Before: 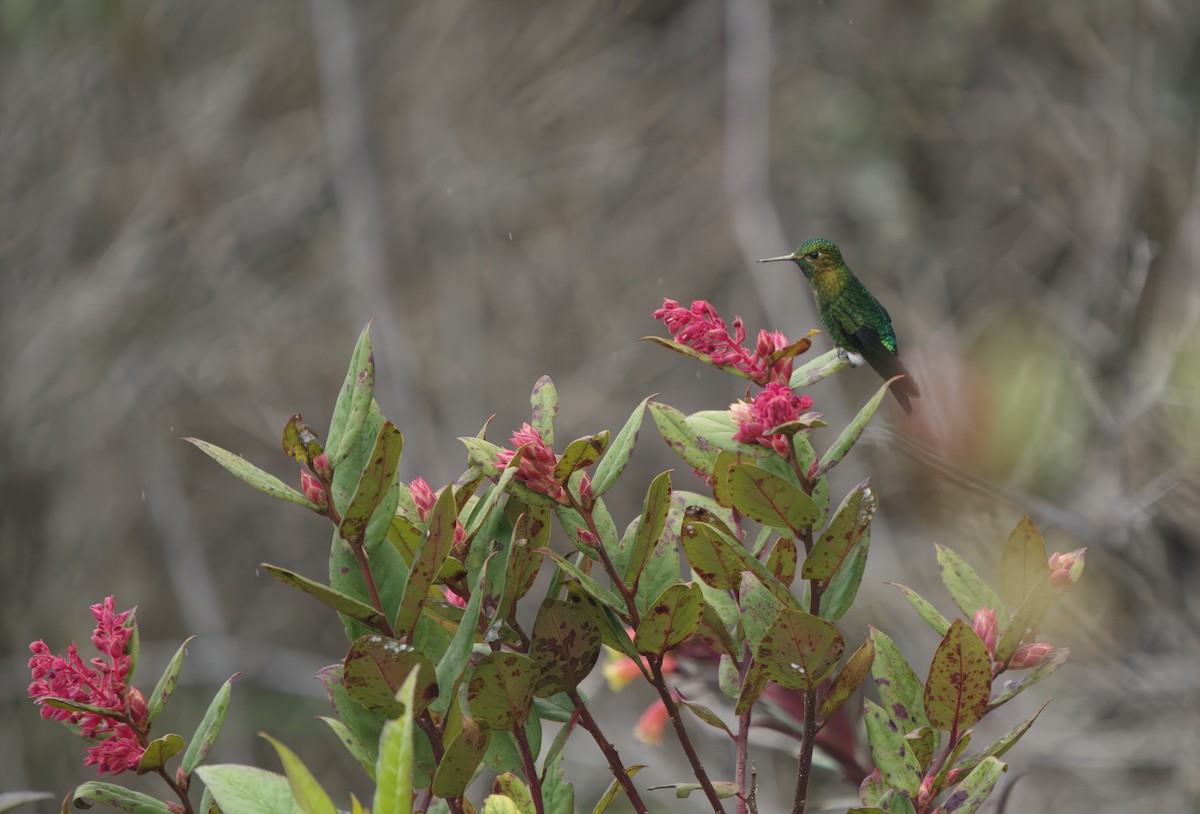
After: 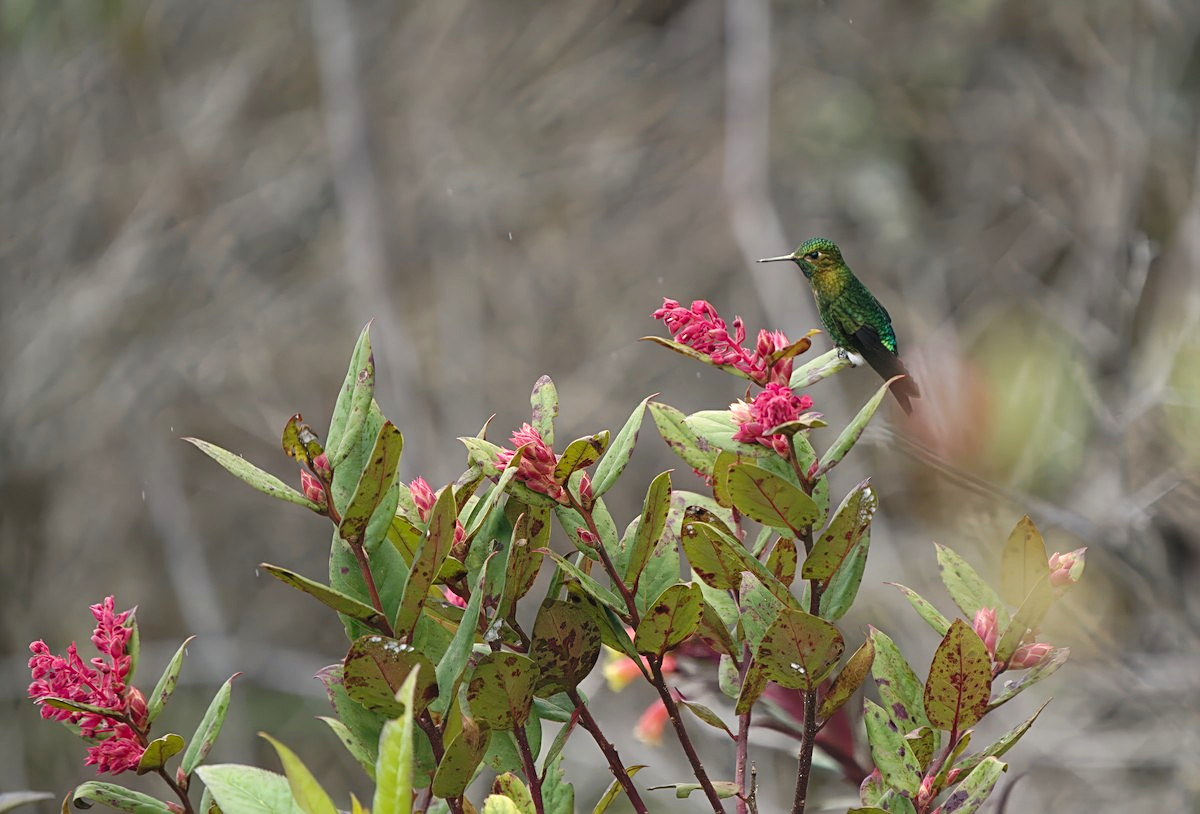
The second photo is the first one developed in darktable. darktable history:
sharpen: on, module defaults
tone curve: curves: ch0 [(0, 0) (0.003, 0.025) (0.011, 0.025) (0.025, 0.029) (0.044, 0.035) (0.069, 0.053) (0.1, 0.083) (0.136, 0.118) (0.177, 0.163) (0.224, 0.22) (0.277, 0.295) (0.335, 0.371) (0.399, 0.444) (0.468, 0.524) (0.543, 0.618) (0.623, 0.702) (0.709, 0.79) (0.801, 0.89) (0.898, 0.973) (1, 1)], preserve colors none
